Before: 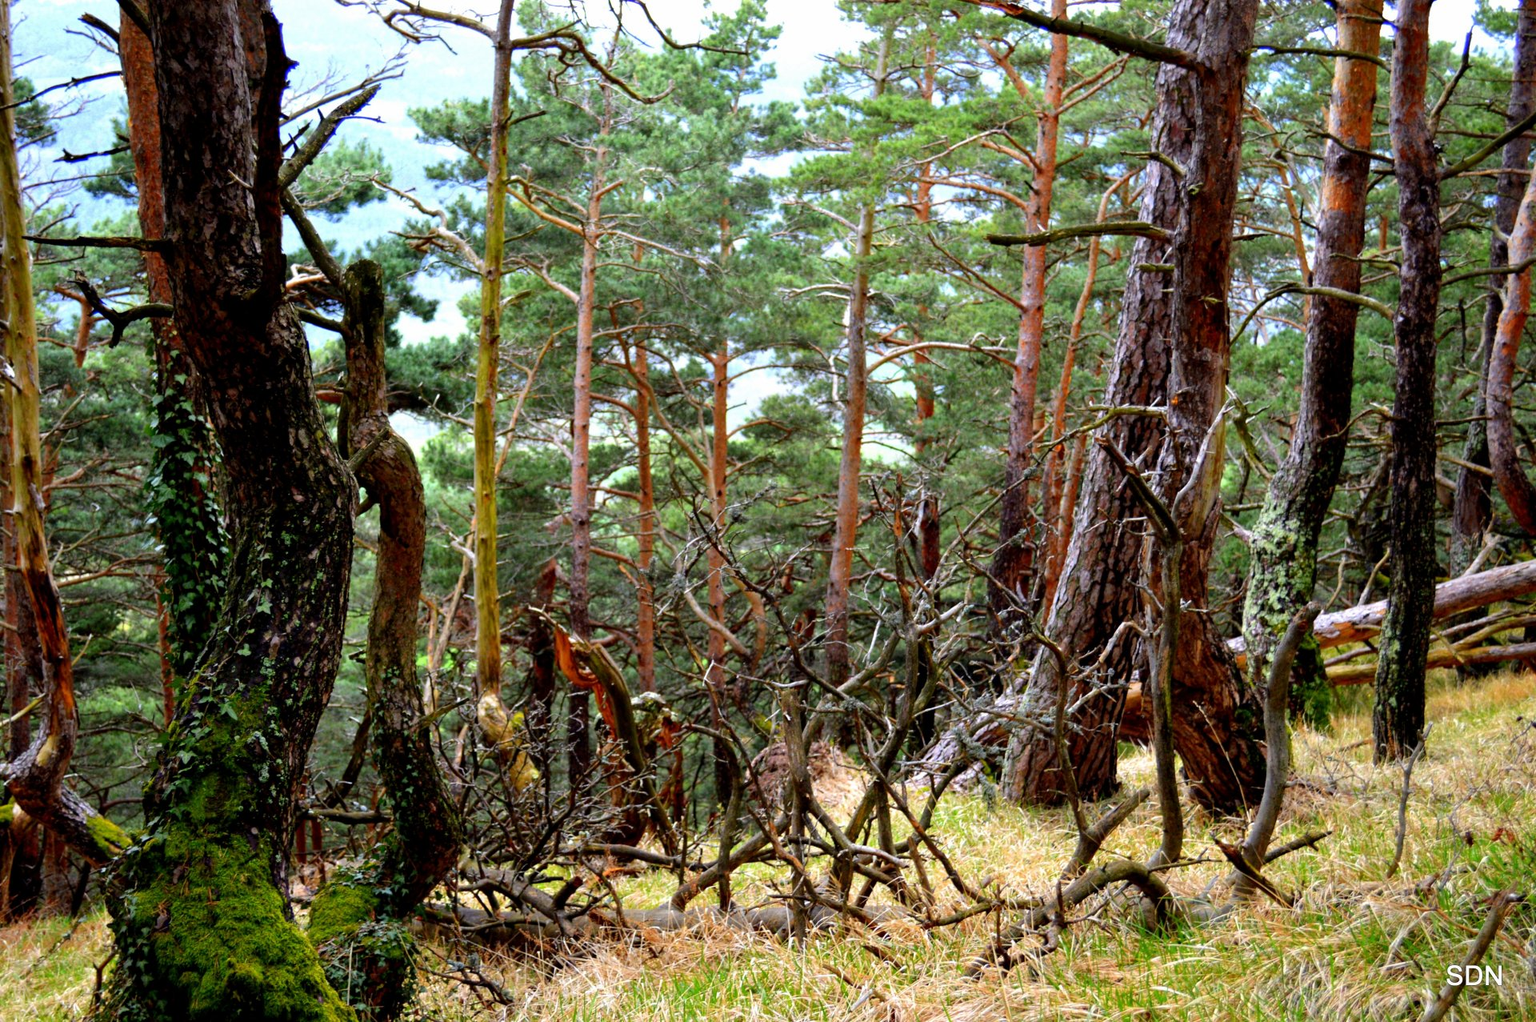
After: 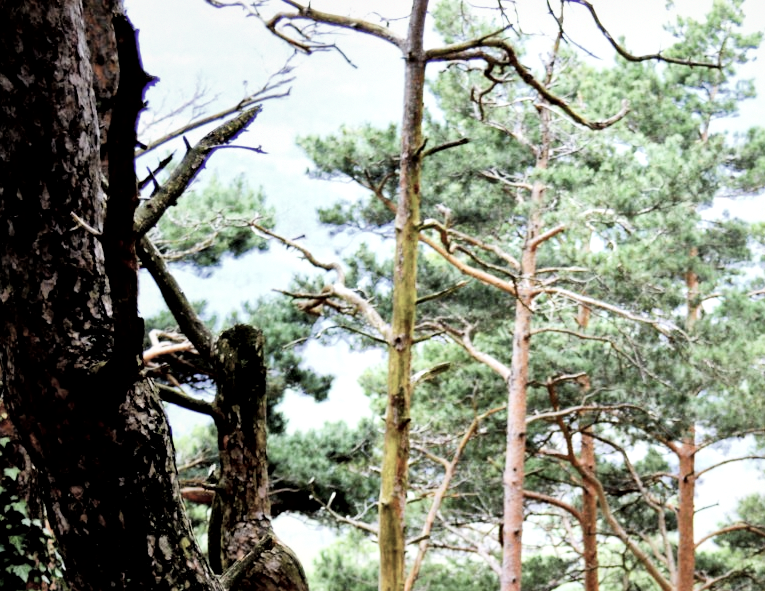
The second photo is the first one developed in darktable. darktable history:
color correction: highlights b* 0.013, saturation 0.596
local contrast: mode bilateral grid, contrast 25, coarseness 59, detail 152%, midtone range 0.2
exposure: black level correction 0, exposure 0.95 EV, compensate highlight preservation false
filmic rgb: black relative exposure -7.65 EV, white relative exposure 4.56 EV, threshold -0.311 EV, transition 3.19 EV, structure ↔ texture 99.55%, hardness 3.61, contrast 1.237, enable highlight reconstruction true
crop and rotate: left 11.166%, top 0.072%, right 48.948%, bottom 53.581%
